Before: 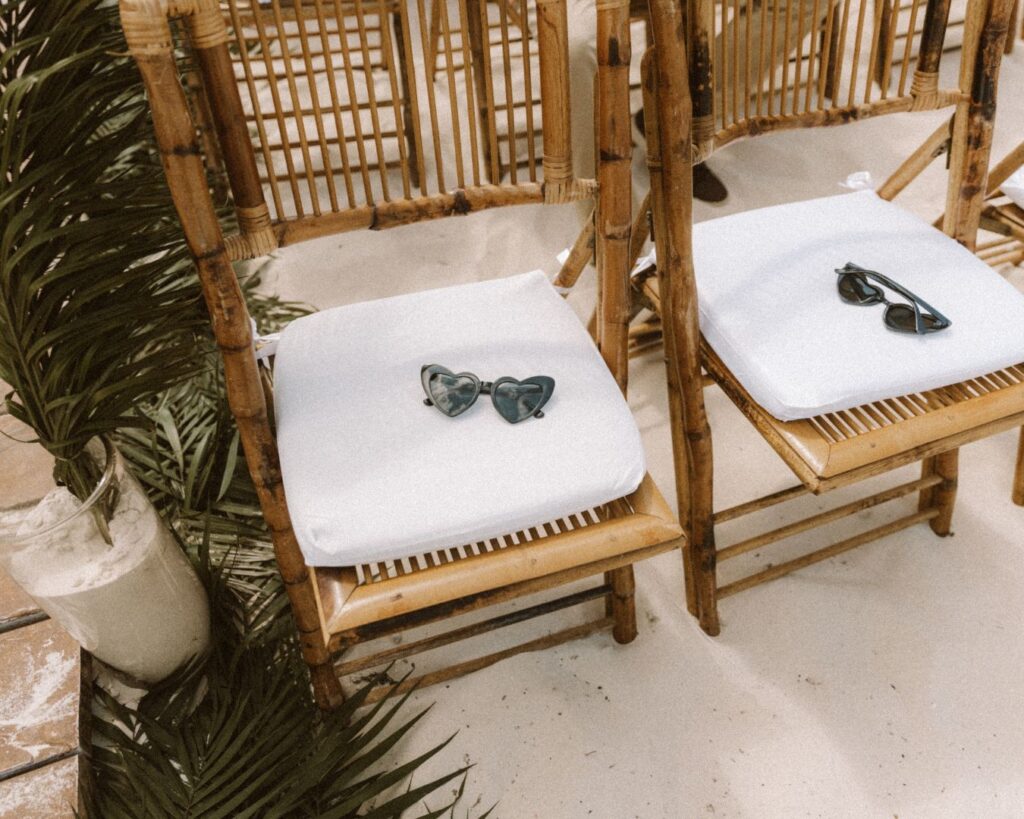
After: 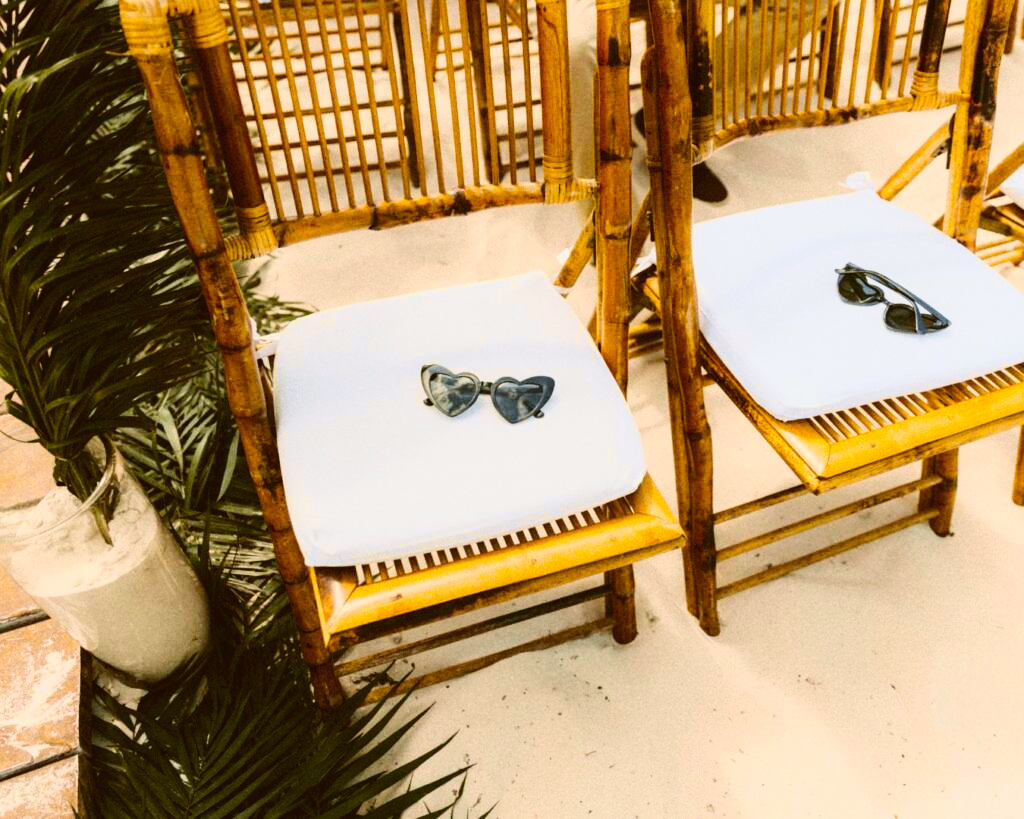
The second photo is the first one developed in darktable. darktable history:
tone curve: curves: ch0 [(0.003, 0.023) (0.071, 0.052) (0.236, 0.197) (0.466, 0.557) (0.625, 0.761) (0.783, 0.9) (0.994, 0.968)]; ch1 [(0, 0) (0.262, 0.227) (0.417, 0.386) (0.469, 0.467) (0.502, 0.498) (0.528, 0.53) (0.573, 0.579) (0.605, 0.621) (0.644, 0.671) (0.686, 0.728) (0.994, 0.987)]; ch2 [(0, 0) (0.262, 0.188) (0.385, 0.353) (0.427, 0.424) (0.495, 0.493) (0.515, 0.54) (0.547, 0.561) (0.589, 0.613) (0.644, 0.748) (1, 1)], color space Lab, independent channels, preserve colors none
color zones: curves: ch0 [(0.224, 0.526) (0.75, 0.5)]; ch1 [(0.055, 0.526) (0.224, 0.761) (0.377, 0.526) (0.75, 0.5)]
